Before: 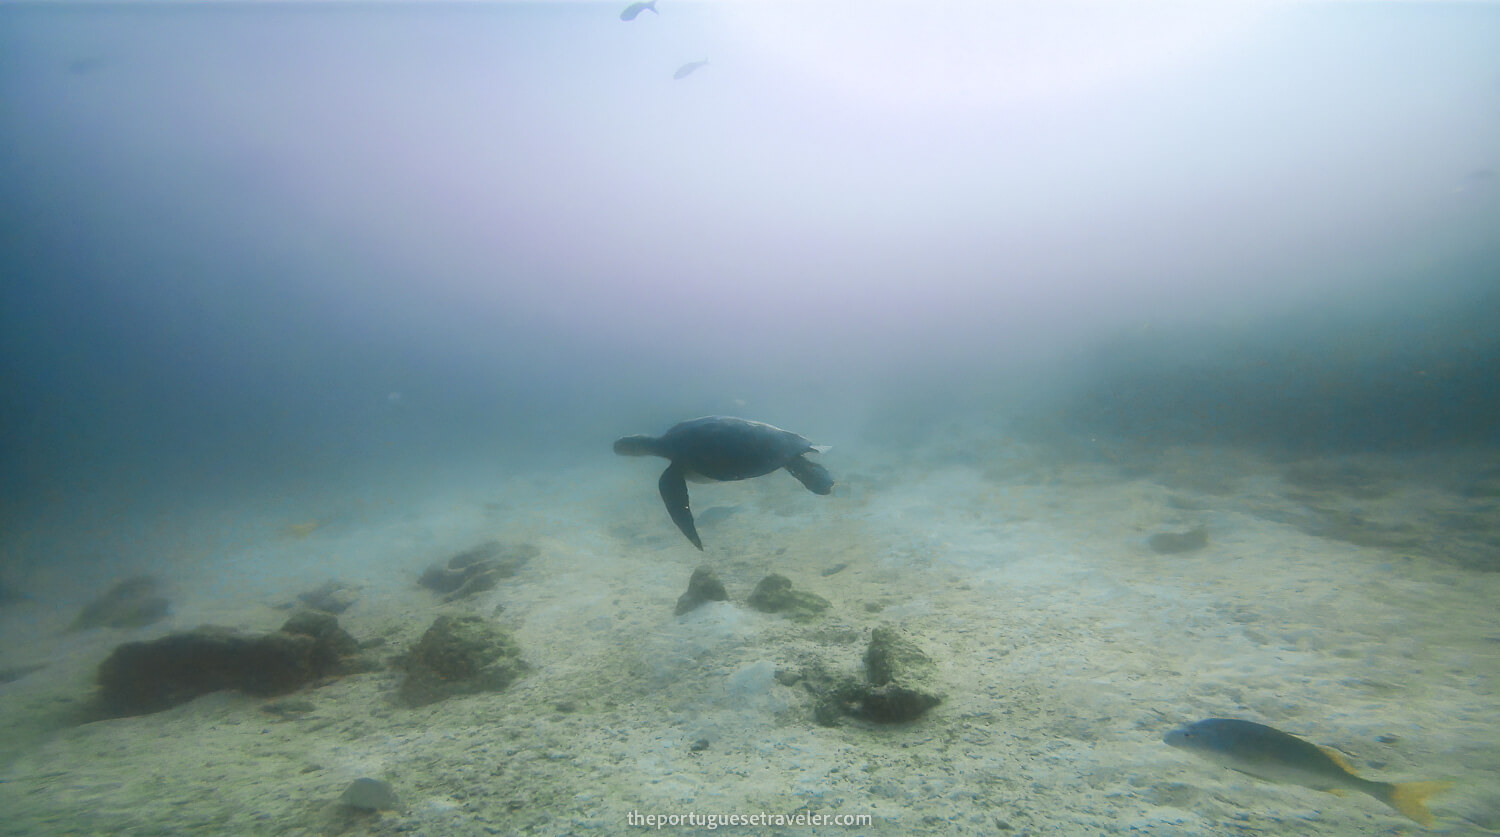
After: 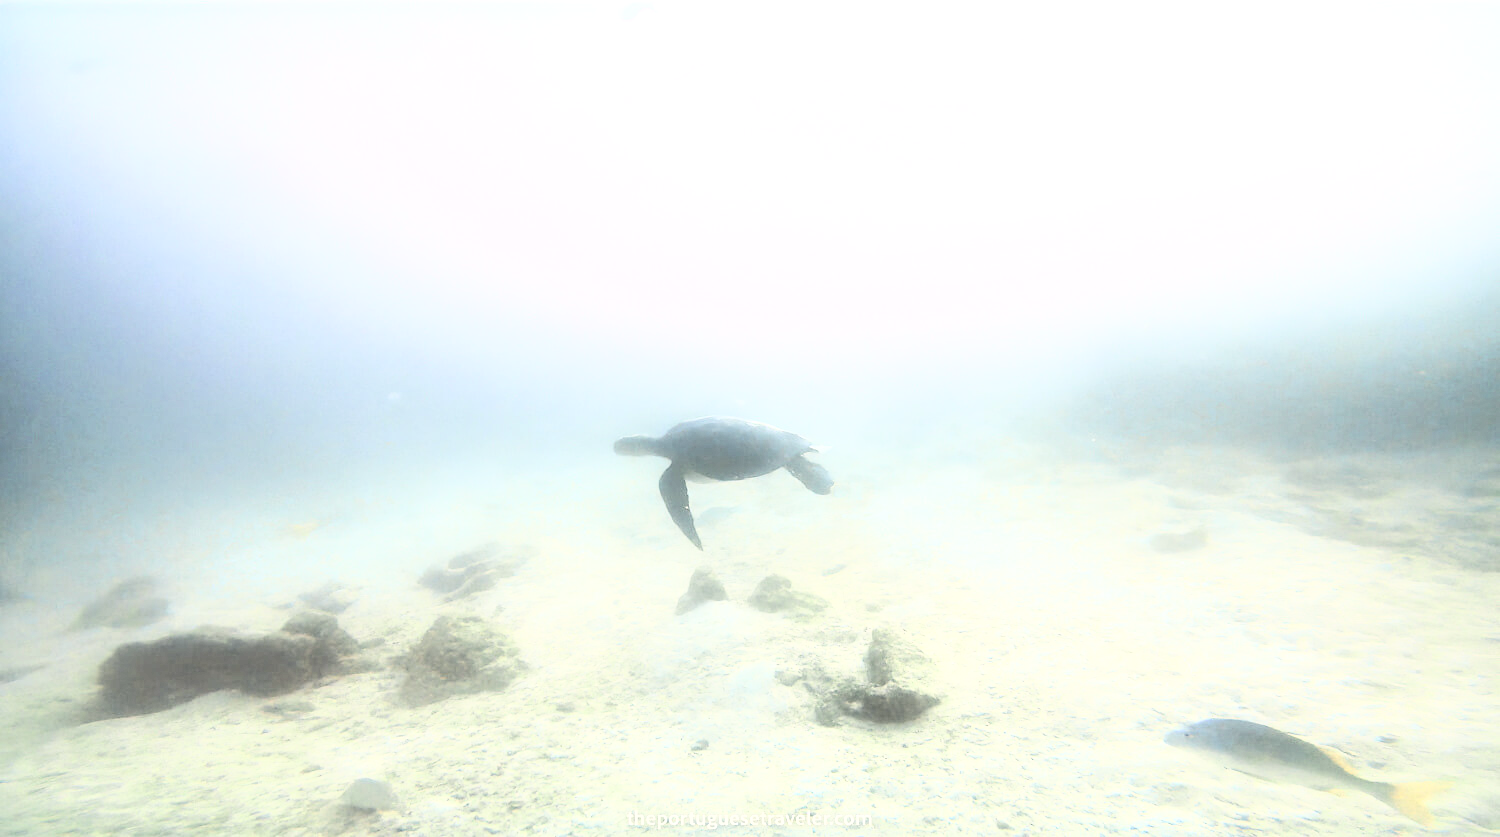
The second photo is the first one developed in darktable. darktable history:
exposure: black level correction 0, exposure 0.95 EV, compensate highlight preservation false
base curve: curves: ch0 [(0, 0) (0.007, 0.004) (0.027, 0.03) (0.046, 0.07) (0.207, 0.54) (0.442, 0.872) (0.673, 0.972) (1, 1)]
contrast brightness saturation: saturation -0.153
color correction: highlights a* 5.59, highlights b* 5.19, saturation 0.667
